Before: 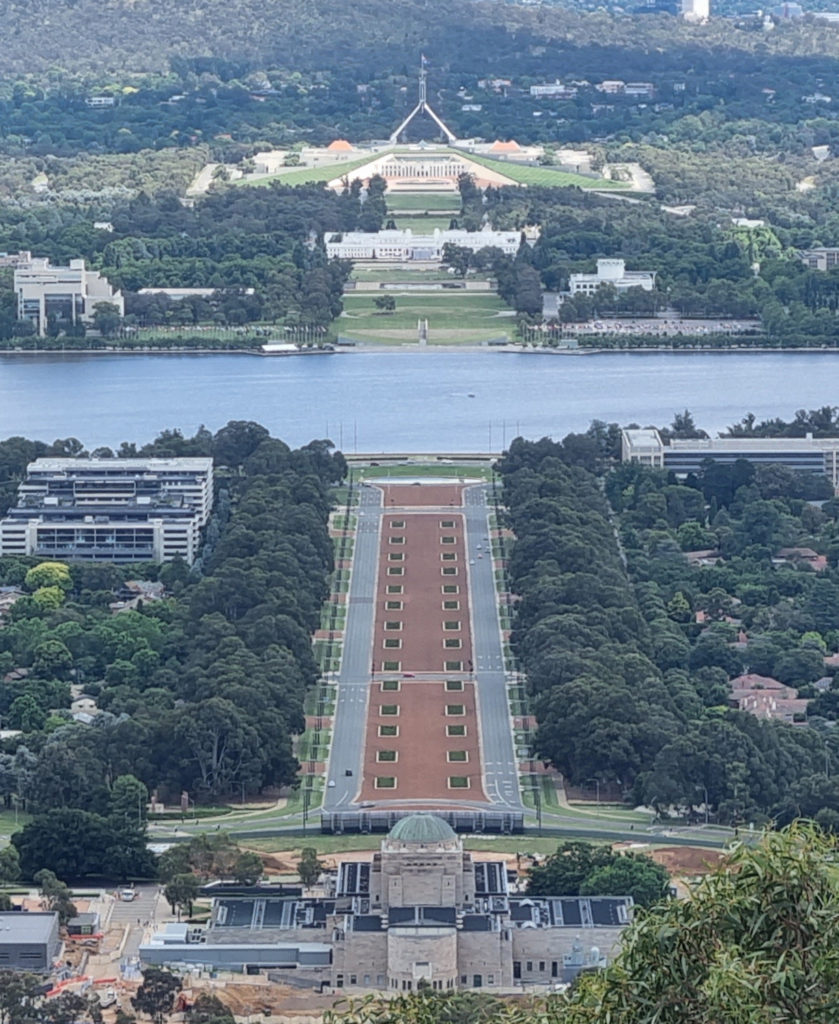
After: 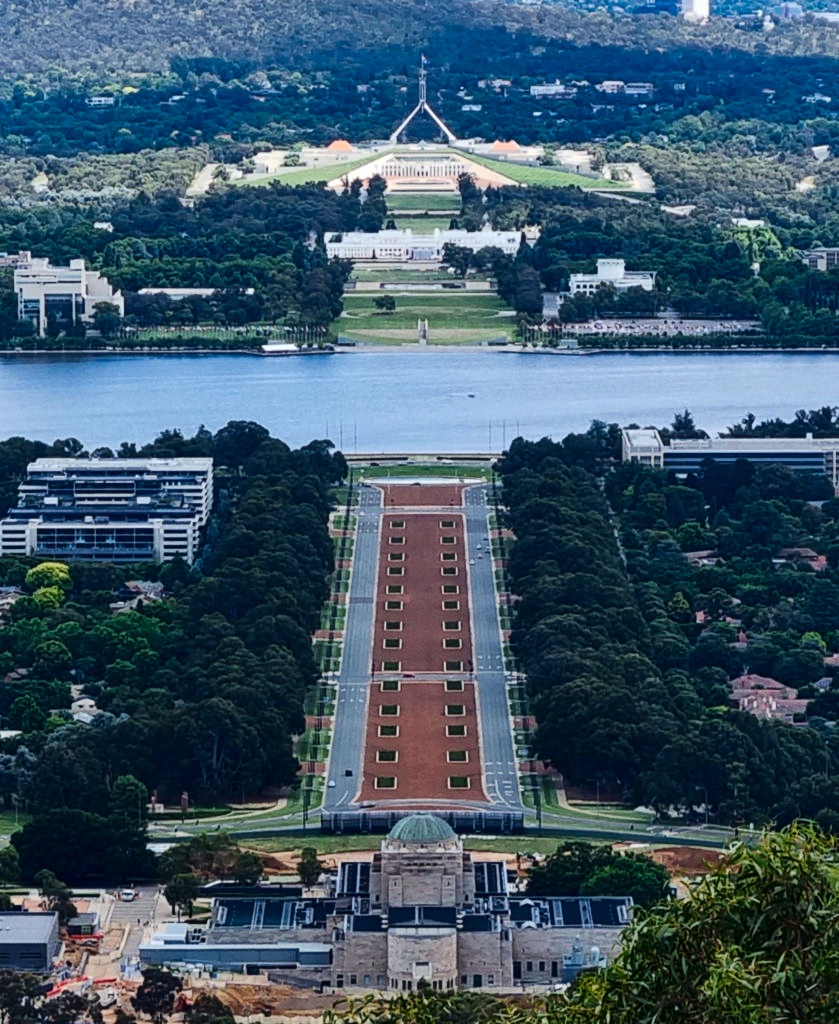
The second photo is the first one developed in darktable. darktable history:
color balance rgb: perceptual saturation grading › global saturation 20%, global vibrance 20%
contrast brightness saturation: contrast 0.19, brightness -0.24, saturation 0.11
tone curve: curves: ch0 [(0, 0) (0.003, 0.002) (0.011, 0.009) (0.025, 0.019) (0.044, 0.031) (0.069, 0.044) (0.1, 0.061) (0.136, 0.087) (0.177, 0.127) (0.224, 0.172) (0.277, 0.226) (0.335, 0.295) (0.399, 0.367) (0.468, 0.445) (0.543, 0.536) (0.623, 0.626) (0.709, 0.717) (0.801, 0.806) (0.898, 0.889) (1, 1)], preserve colors none
